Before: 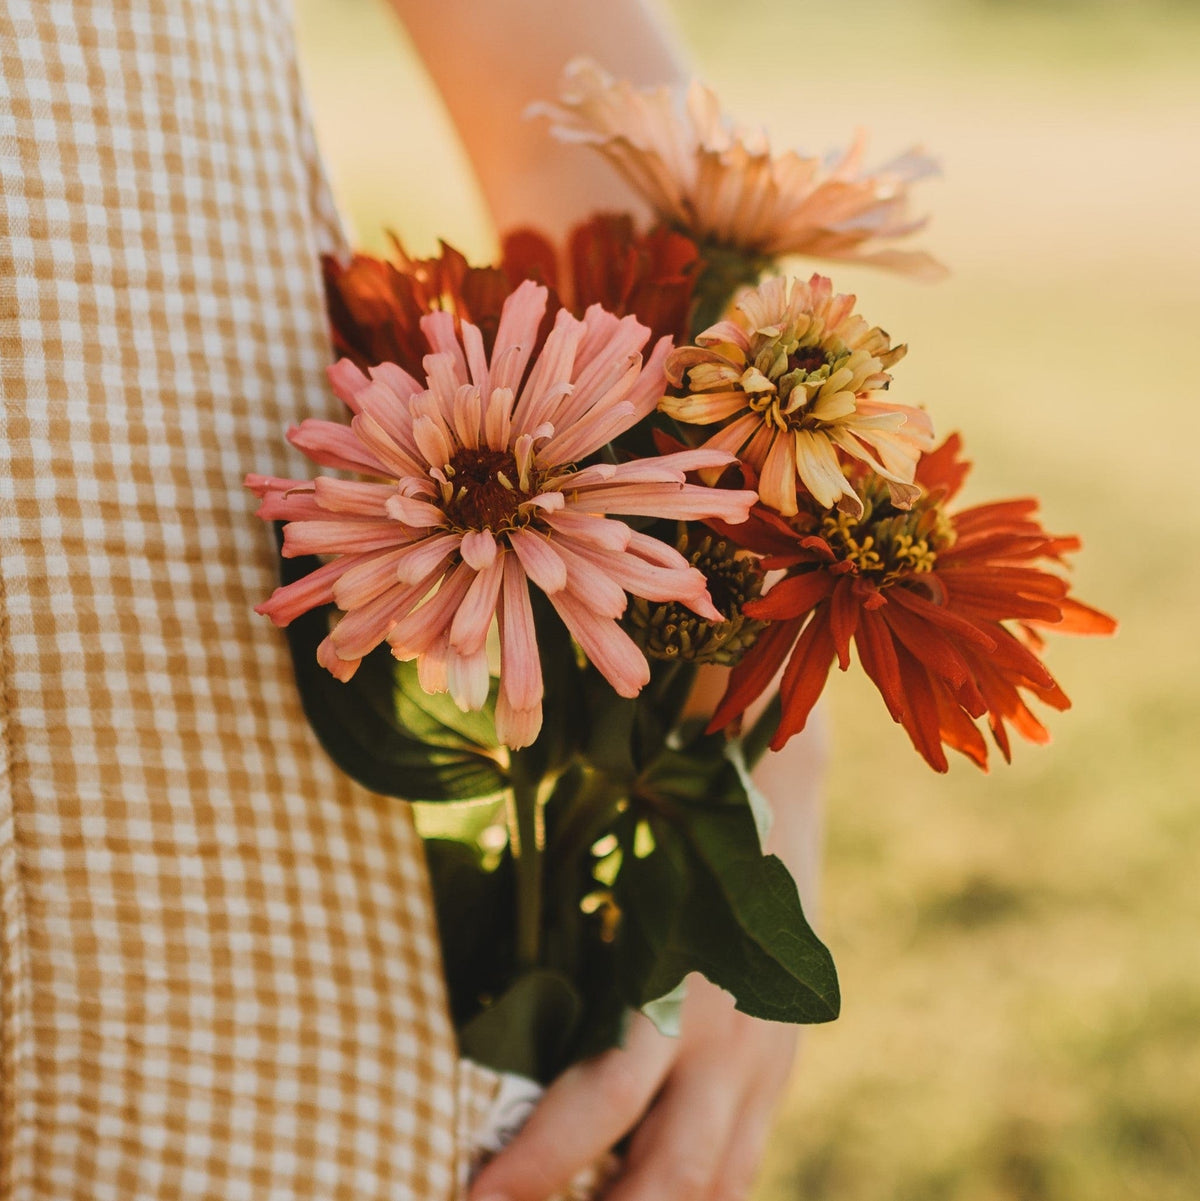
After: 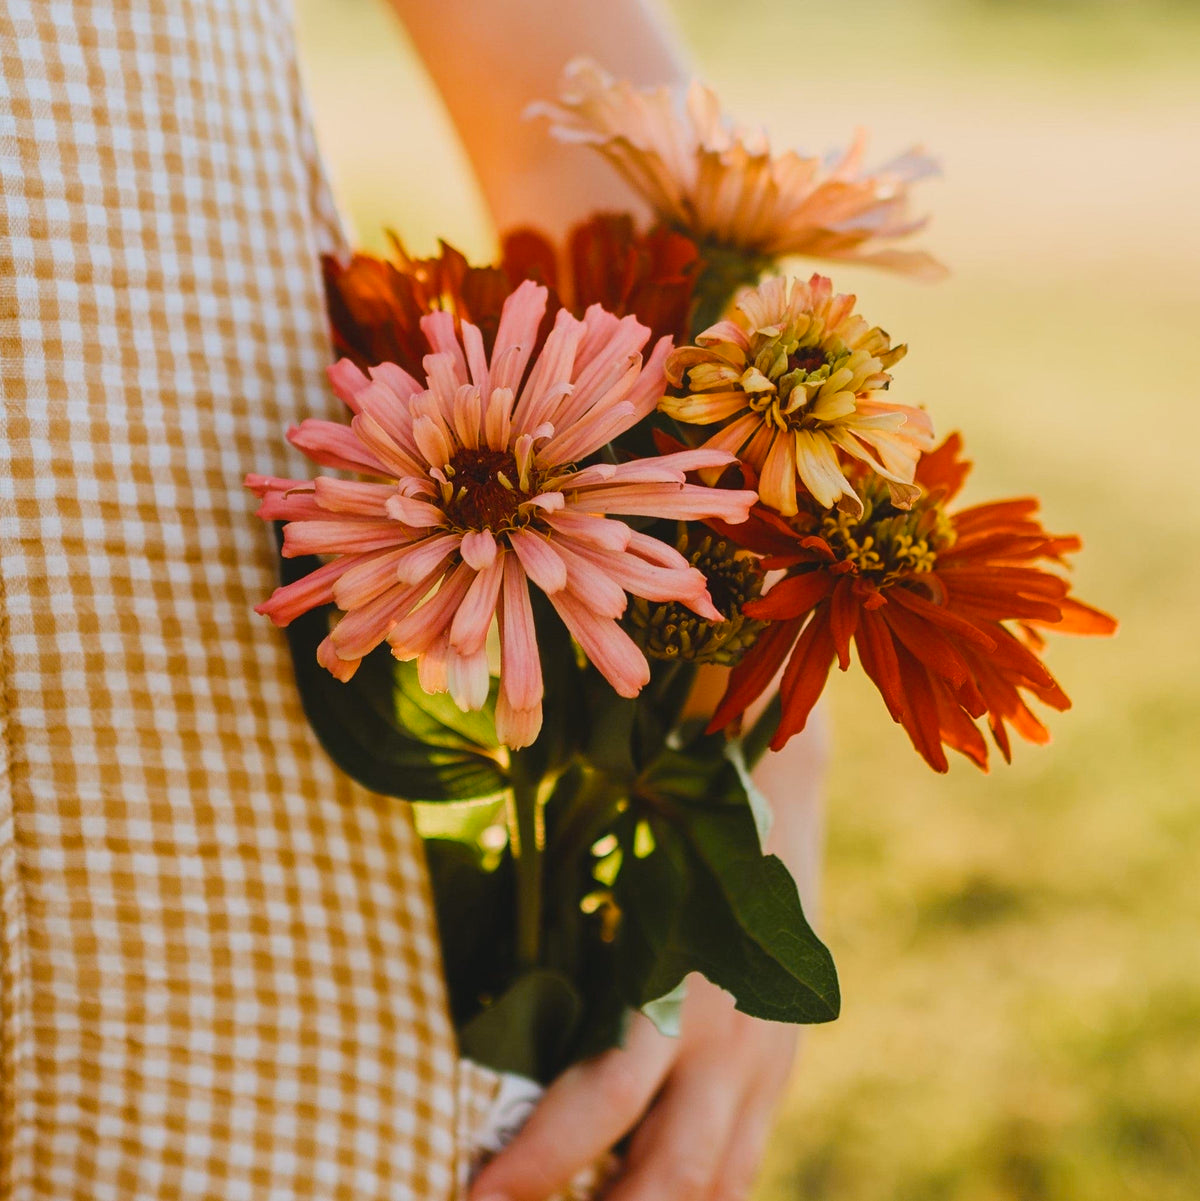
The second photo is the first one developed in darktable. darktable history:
color correction: highlights a* -0.654, highlights b* -8.4
color balance rgb: perceptual saturation grading › global saturation 29.415%
